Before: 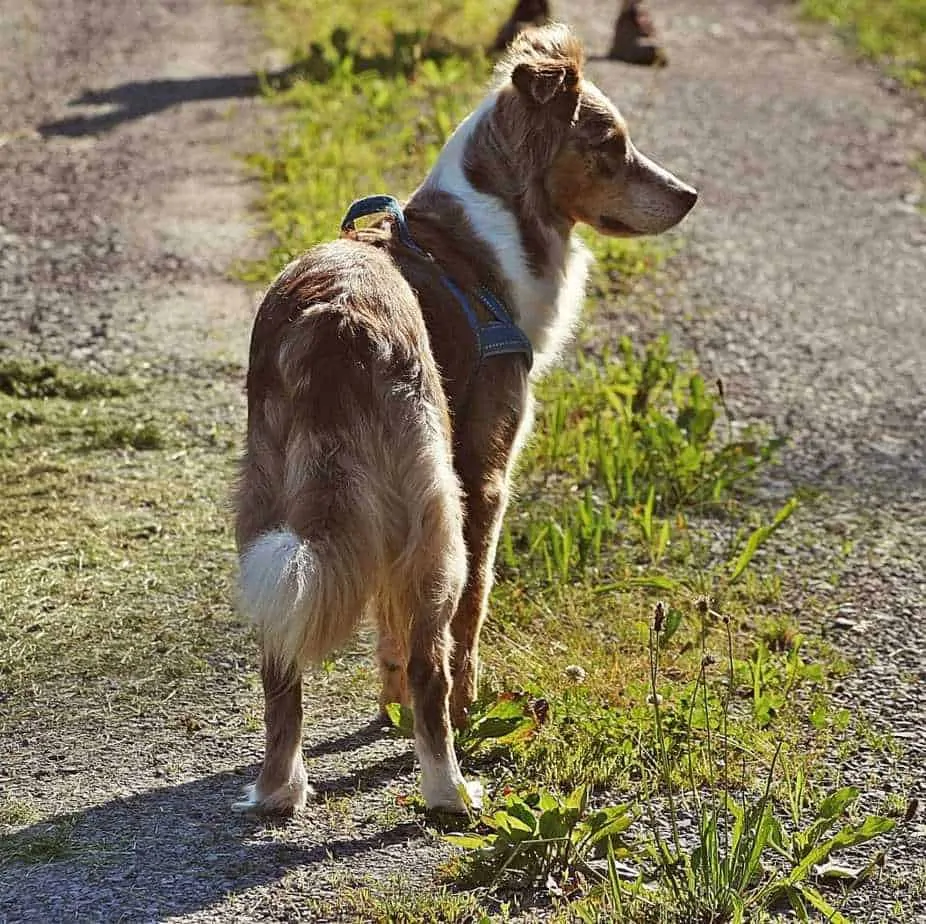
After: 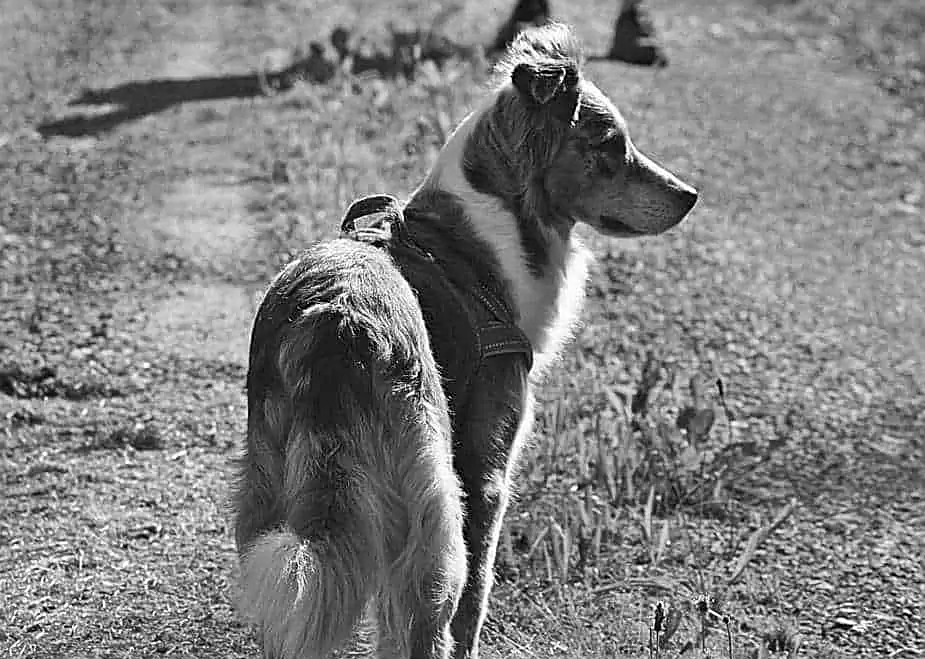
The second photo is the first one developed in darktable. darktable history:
sharpen: on, module defaults
local contrast: mode bilateral grid, contrast 20, coarseness 50, detail 120%, midtone range 0.2
monochrome: a 32, b 64, size 2.3
crop: bottom 28.576%
